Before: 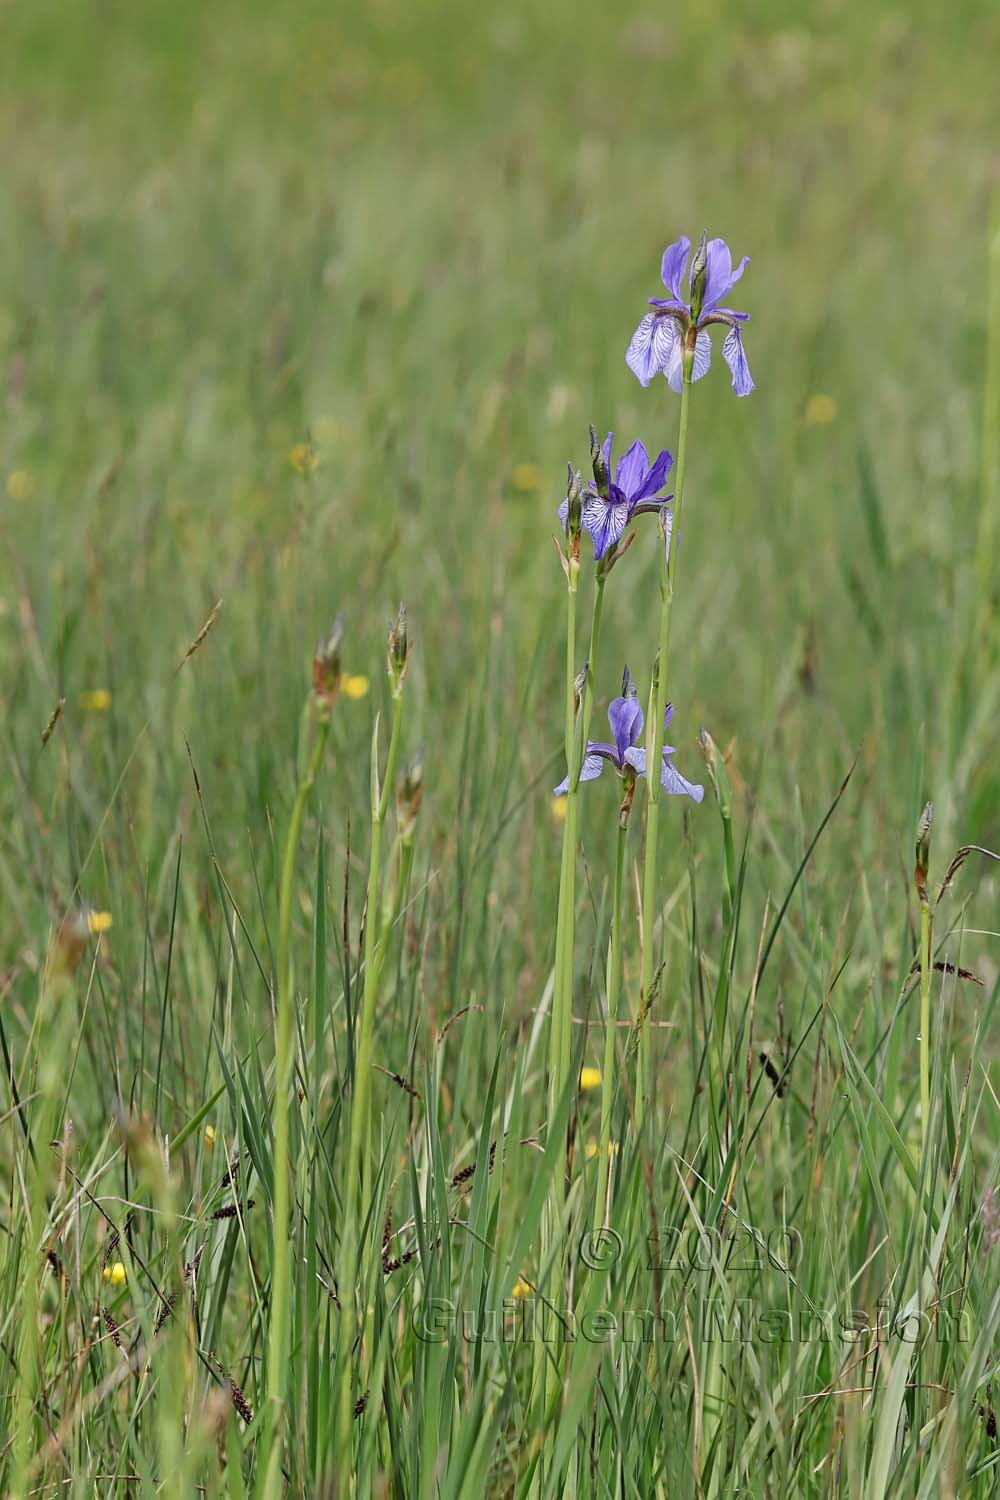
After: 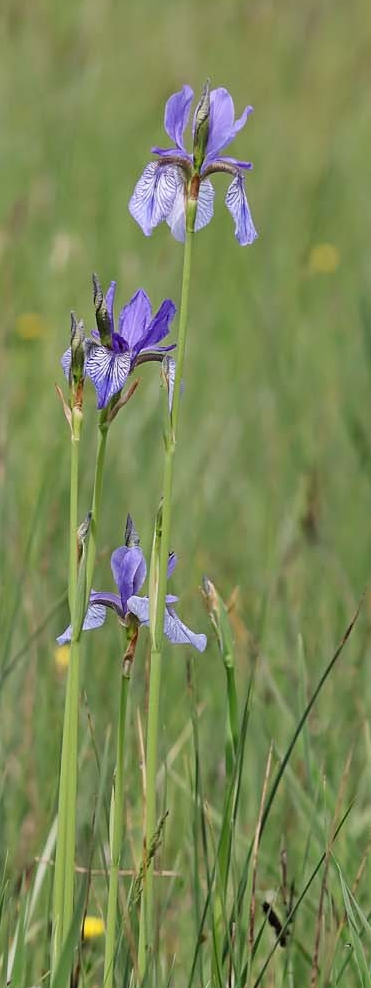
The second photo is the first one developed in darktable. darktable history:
crop and rotate: left 49.779%, top 10.126%, right 13.068%, bottom 23.982%
